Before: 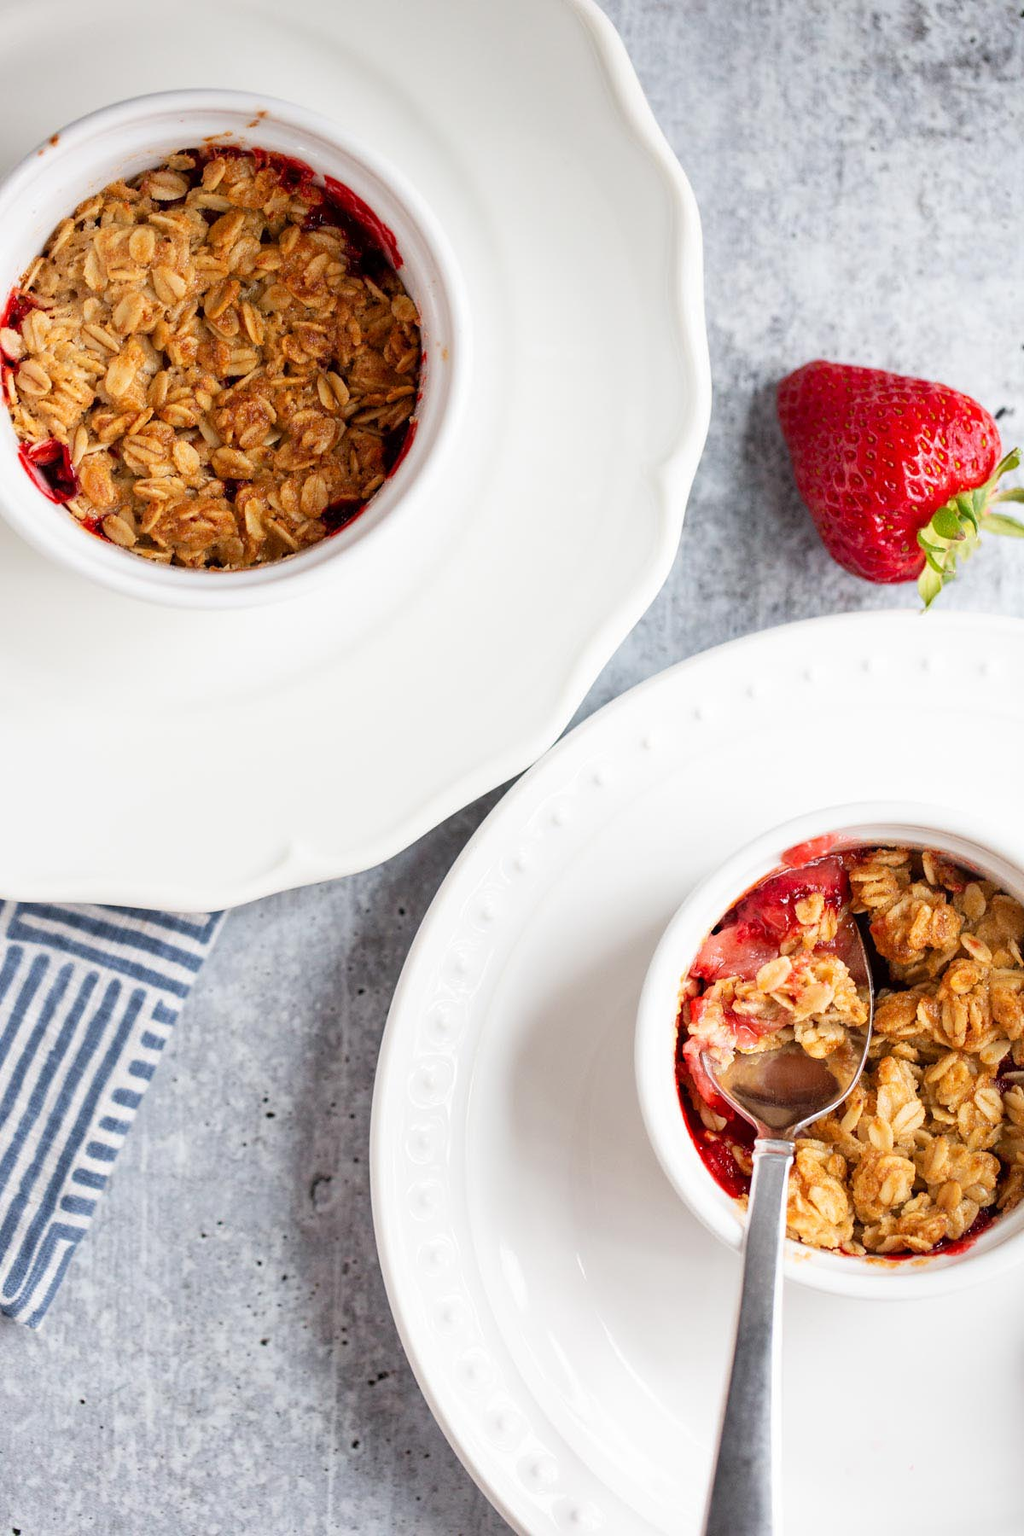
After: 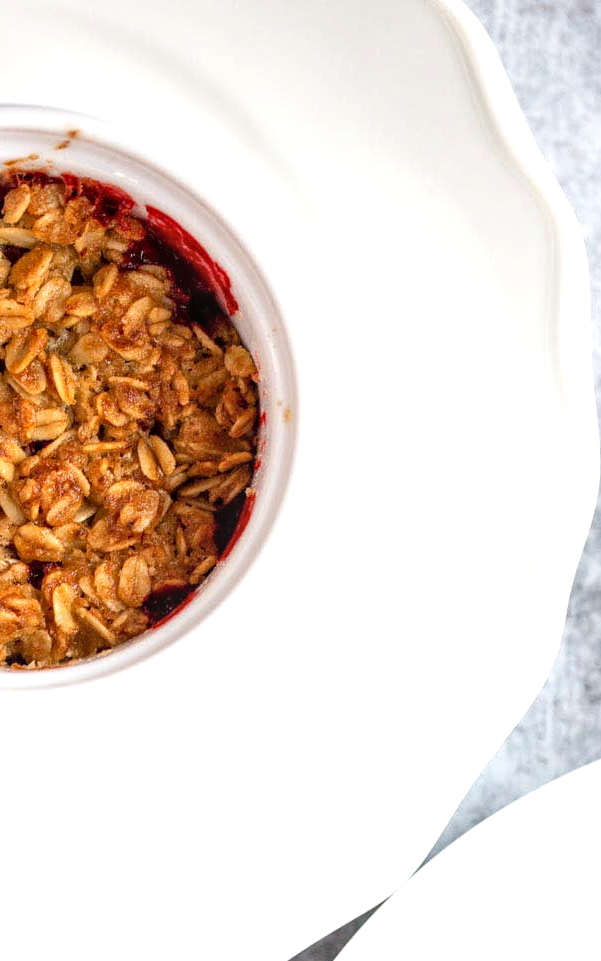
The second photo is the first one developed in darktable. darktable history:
exposure: black level correction 0.001, exposure 0.499 EV, compensate exposure bias true, compensate highlight preservation false
local contrast: on, module defaults
crop: left 19.537%, right 30.323%, bottom 46.56%
